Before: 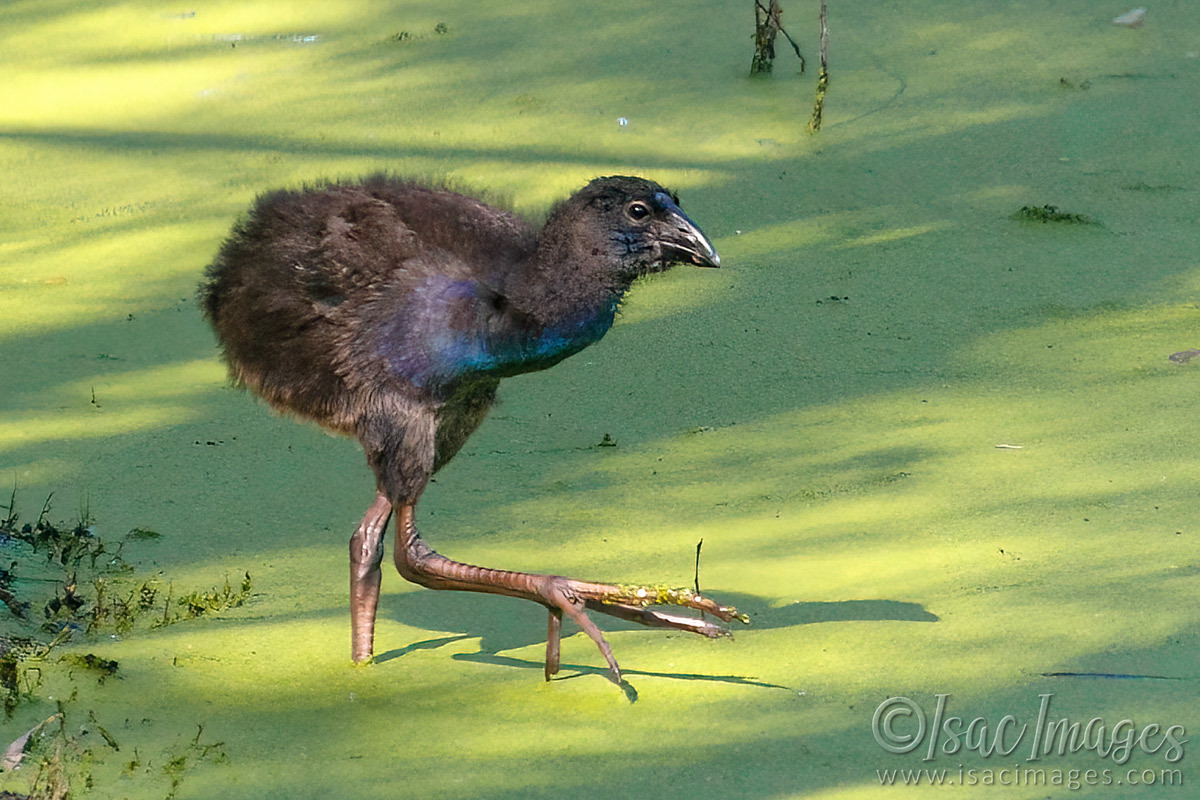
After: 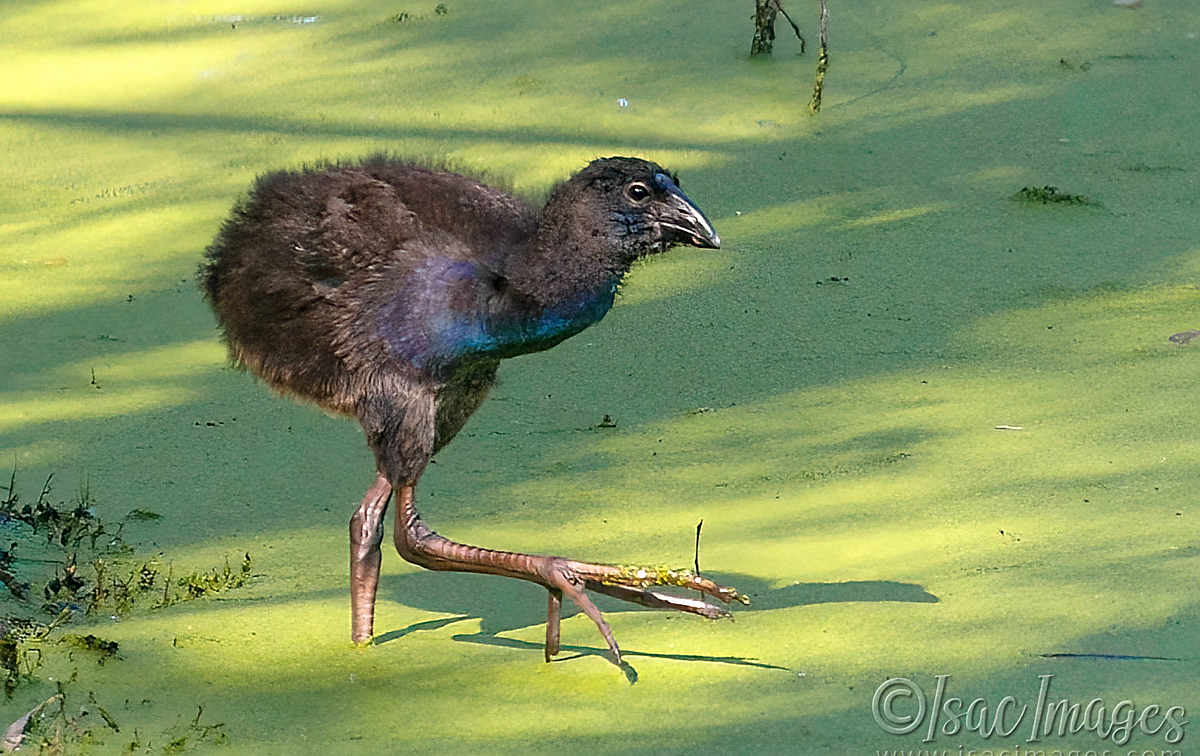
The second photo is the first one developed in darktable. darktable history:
sharpen: on, module defaults
crop and rotate: top 2.479%, bottom 3.018%
